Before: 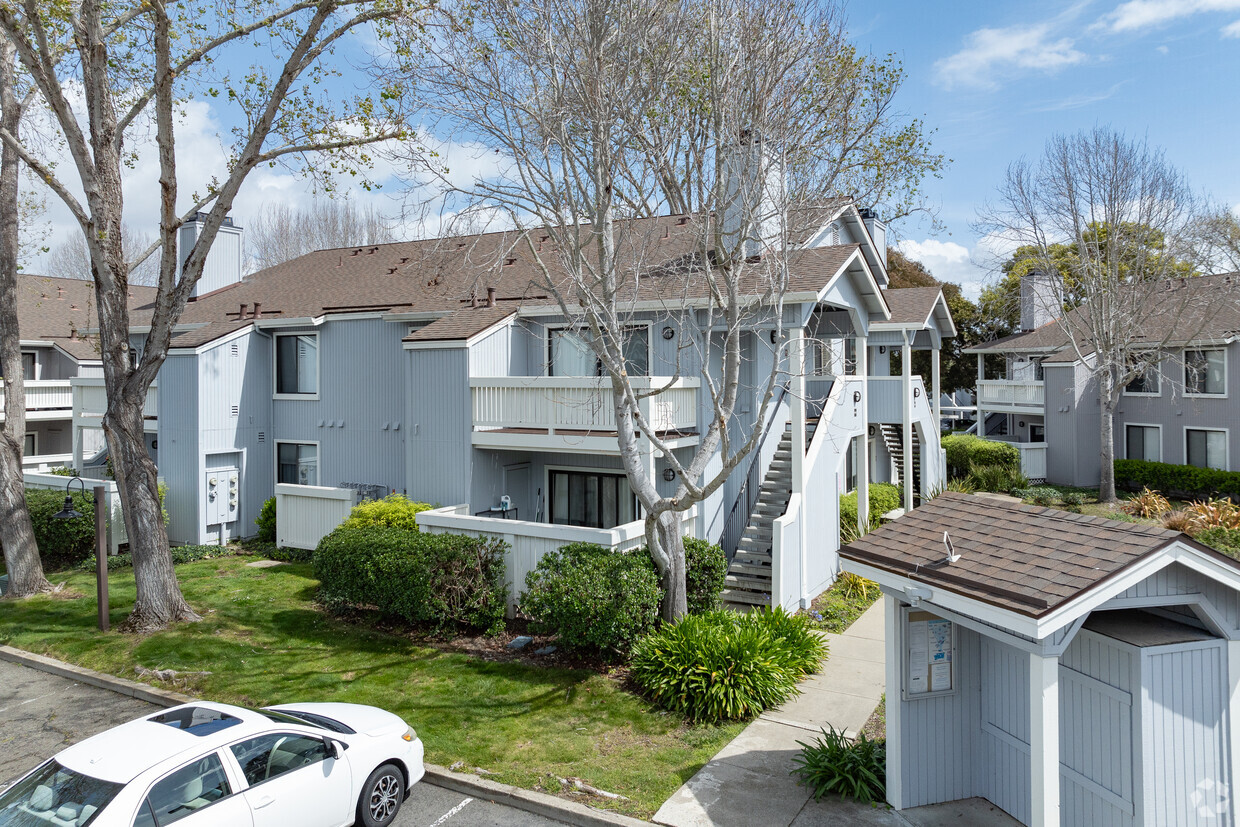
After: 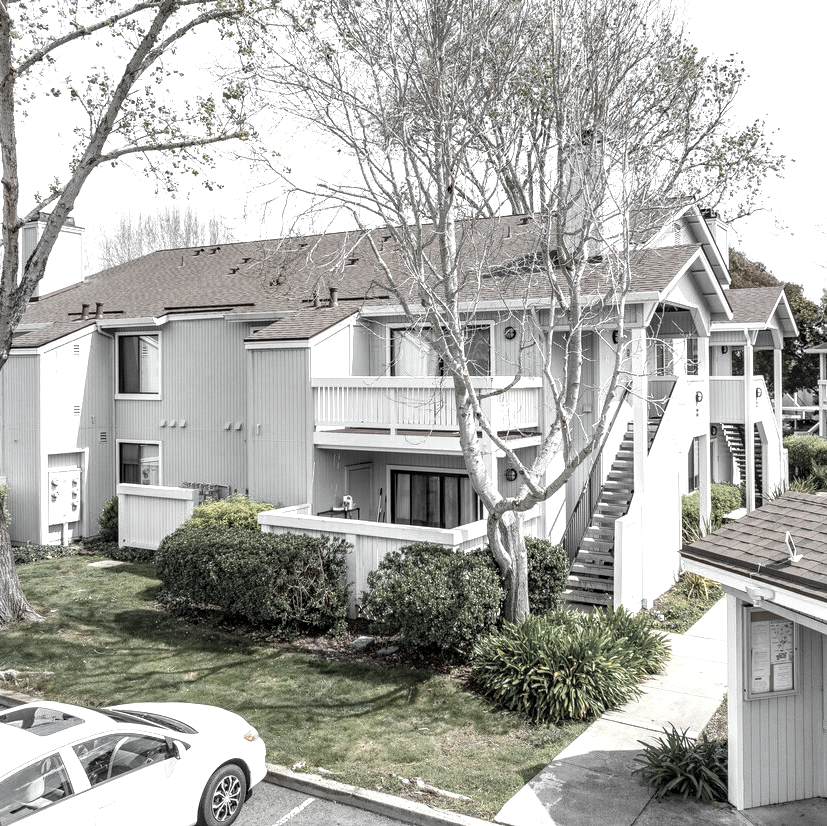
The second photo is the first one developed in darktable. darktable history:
color zones: curves: ch0 [(0, 0.613) (0.01, 0.613) (0.245, 0.448) (0.498, 0.529) (0.642, 0.665) (0.879, 0.777) (0.99, 0.613)]; ch1 [(0, 0.035) (0.121, 0.189) (0.259, 0.197) (0.415, 0.061) (0.589, 0.022) (0.732, 0.022) (0.857, 0.026) (0.991, 0.053)]
exposure: black level correction 0, exposure 0.699 EV, compensate highlight preservation false
crop and rotate: left 12.816%, right 20.455%
local contrast: detail 130%
